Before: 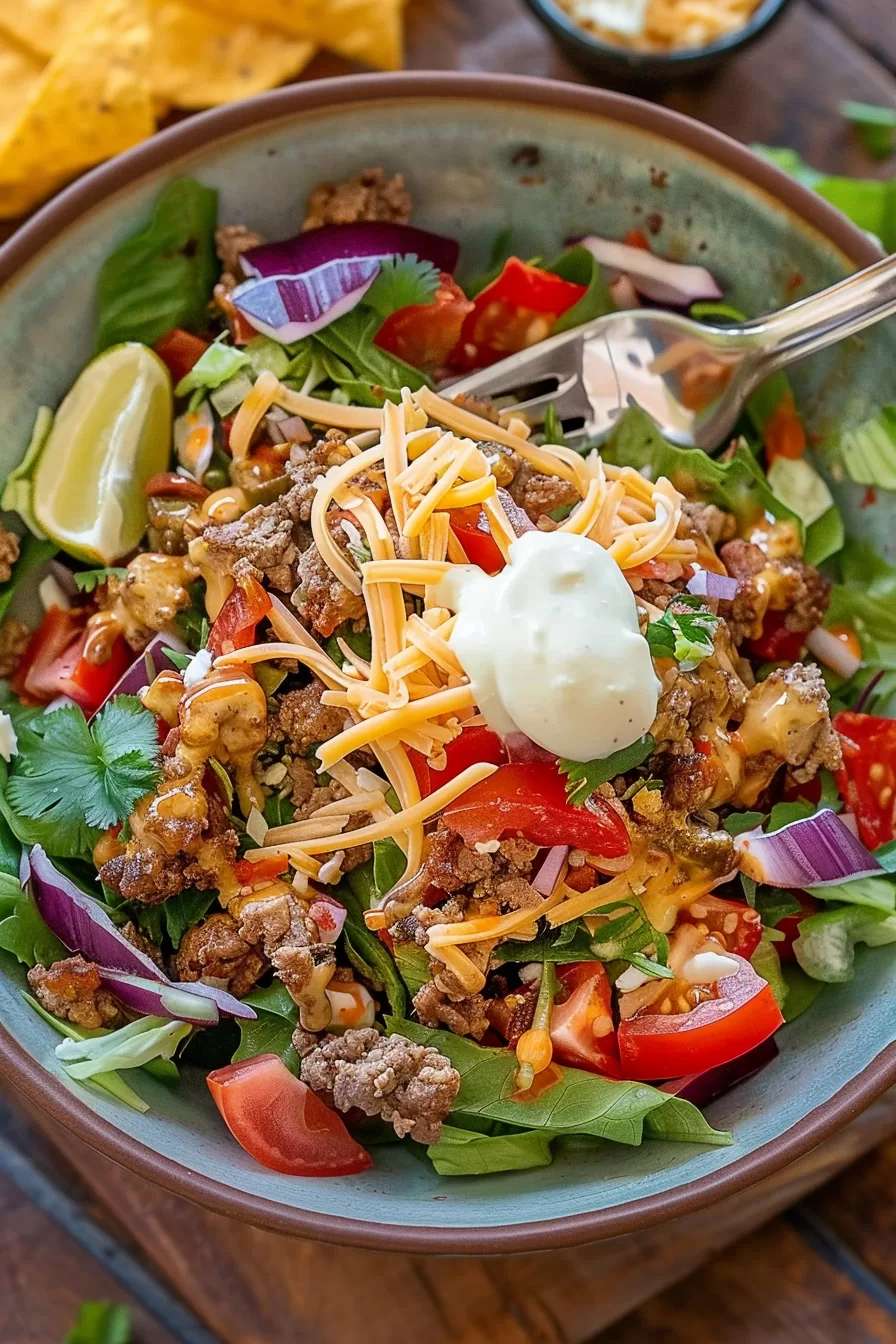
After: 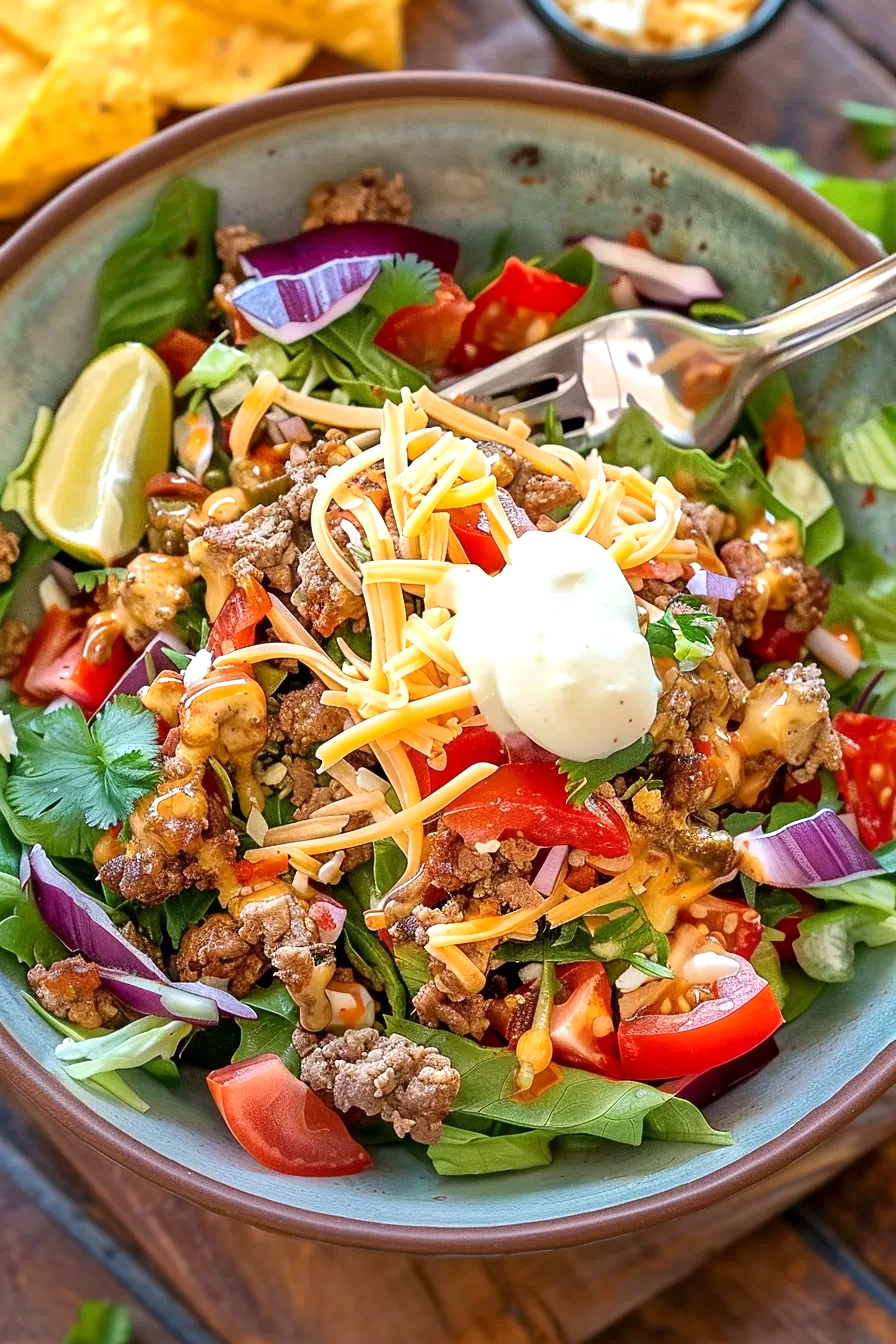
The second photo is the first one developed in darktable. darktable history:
color correction: highlights a* 0.057, highlights b* -0.225
exposure: black level correction 0.001, exposure 0.499 EV, compensate highlight preservation false
